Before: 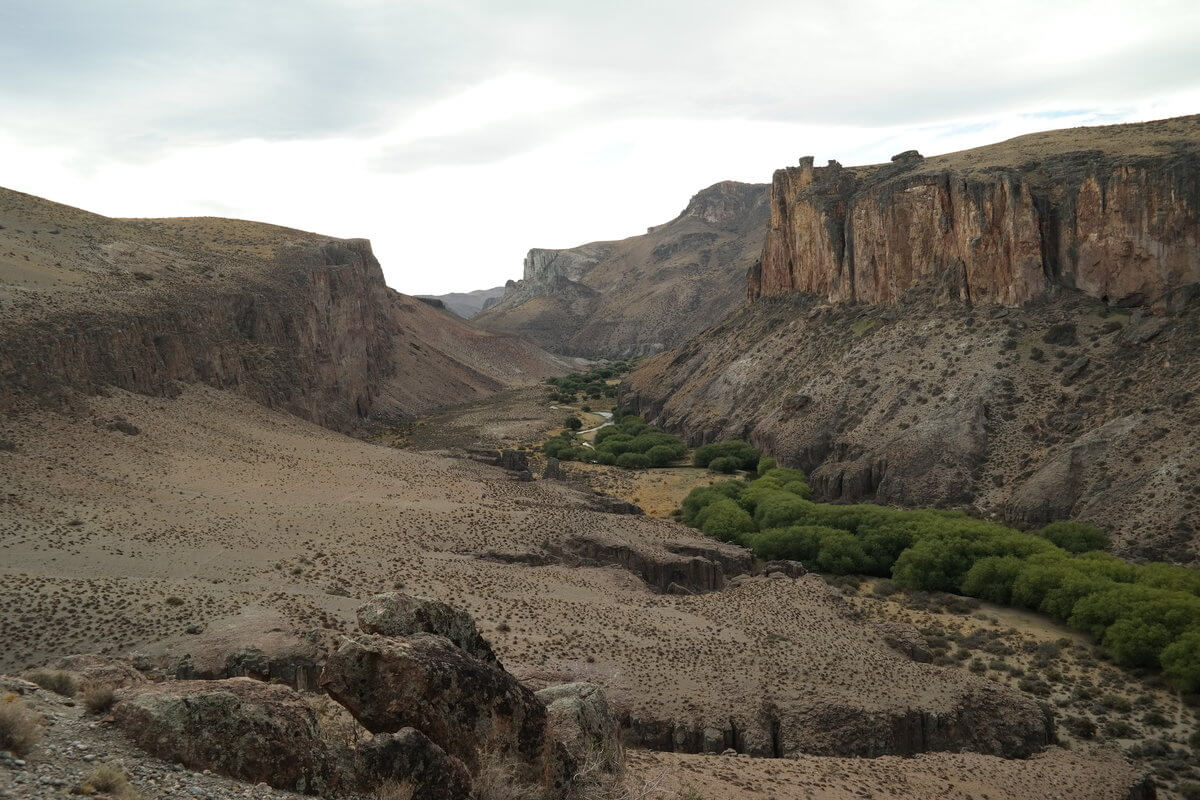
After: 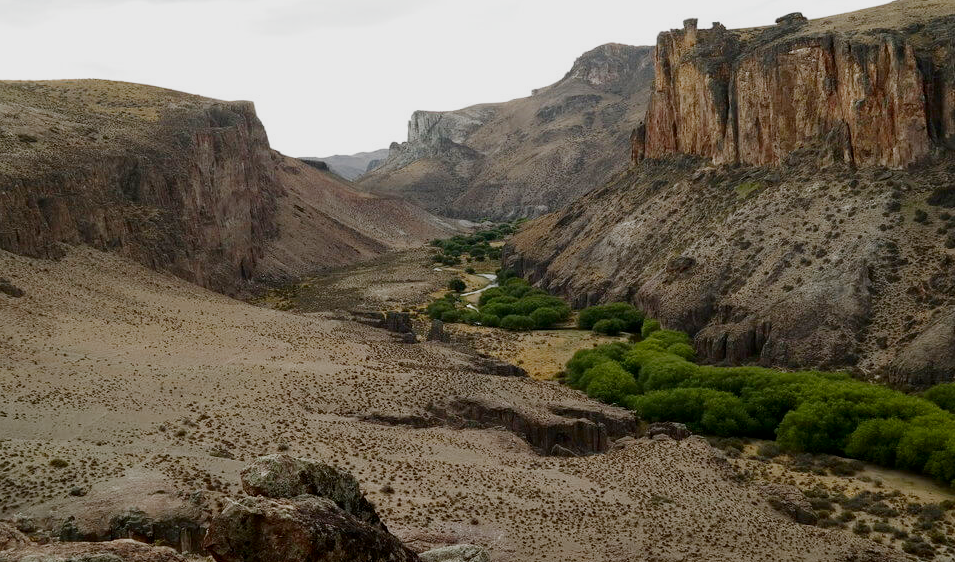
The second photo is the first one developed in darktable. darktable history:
filmic rgb: black relative exposure -7.65 EV, white relative exposure 4.56 EV, hardness 3.61, add noise in highlights 0.001, preserve chrominance no, color science v3 (2019), use custom middle-gray values true, contrast in highlights soft
crop: left 9.69%, top 17.32%, right 10.721%, bottom 12.382%
exposure: exposure 0.993 EV, compensate highlight preservation false
contrast brightness saturation: brightness -0.245, saturation 0.202
